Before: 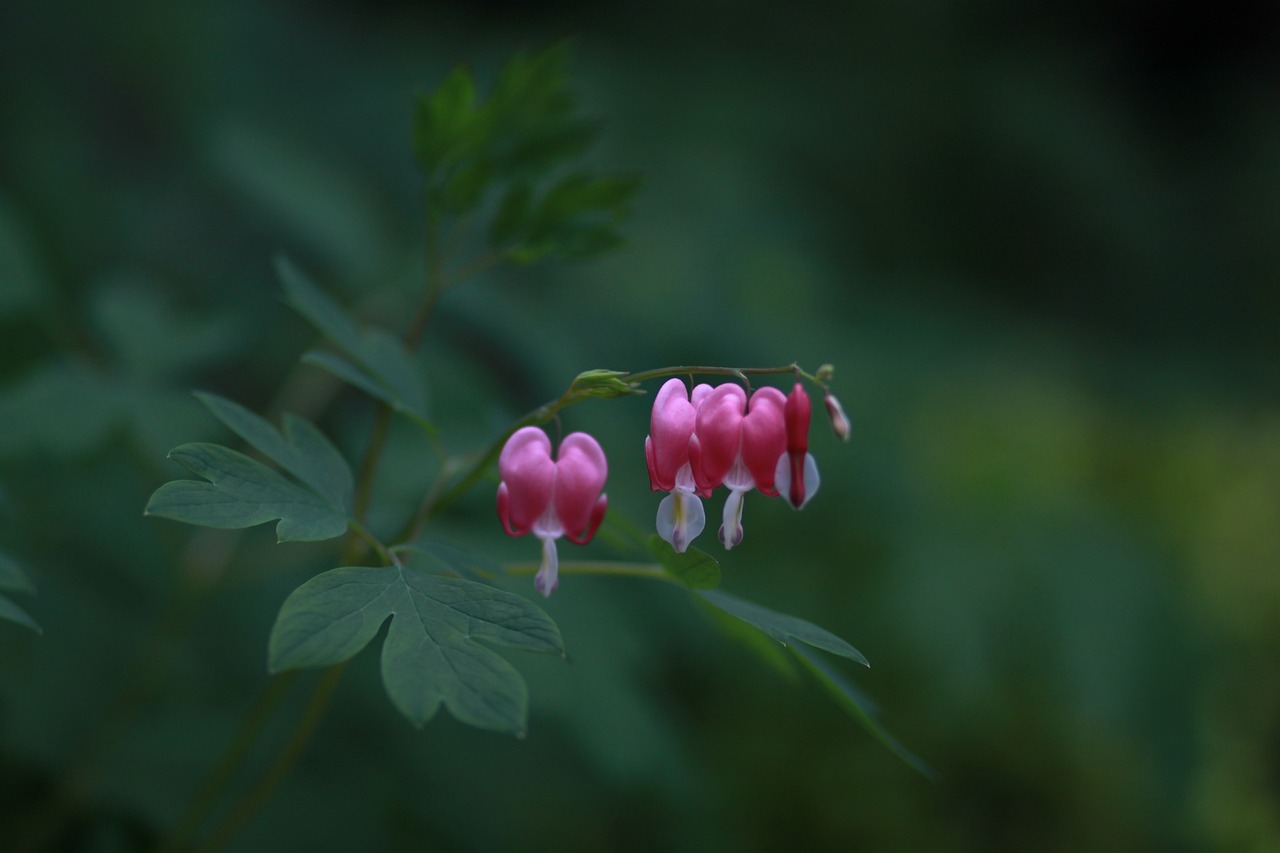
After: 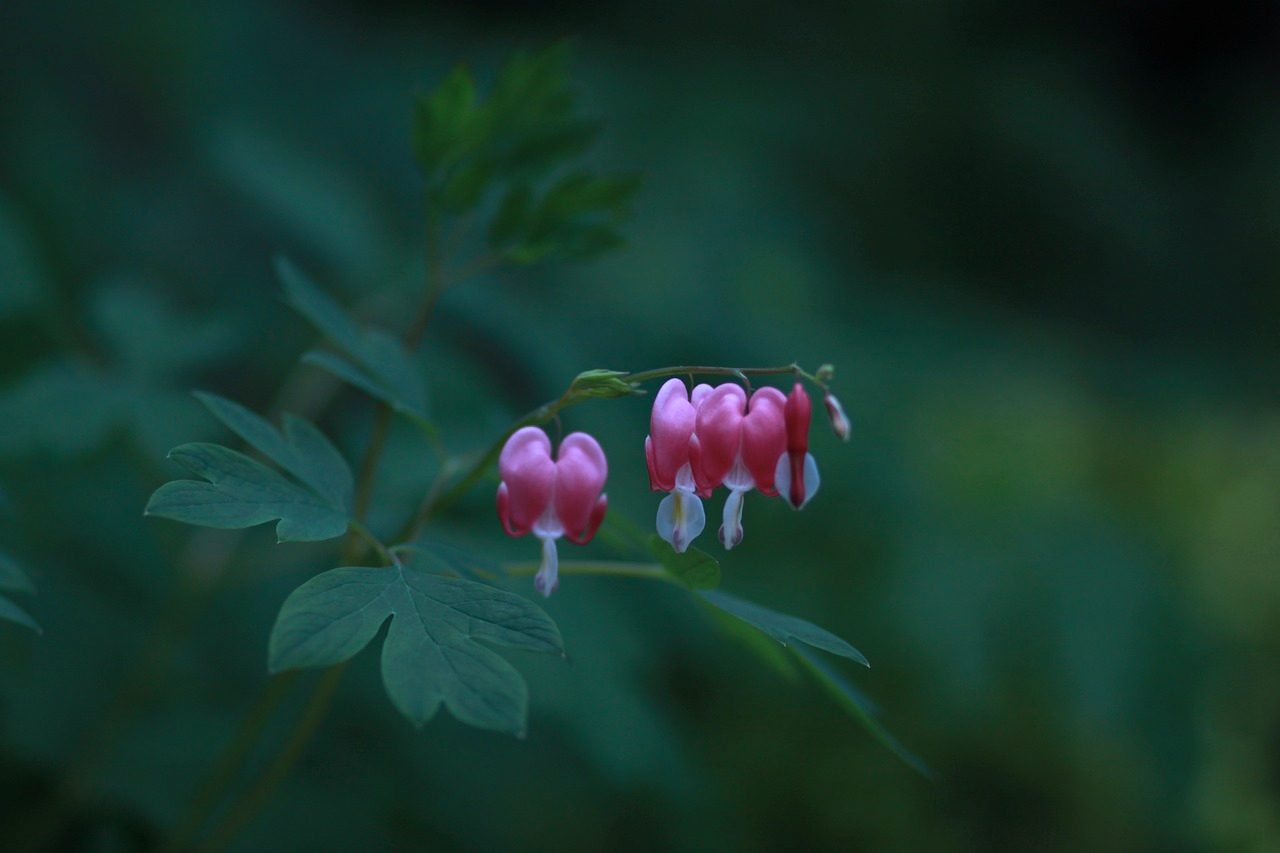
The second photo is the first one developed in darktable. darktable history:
color correction: highlights a* -10.67, highlights b* -19.68
